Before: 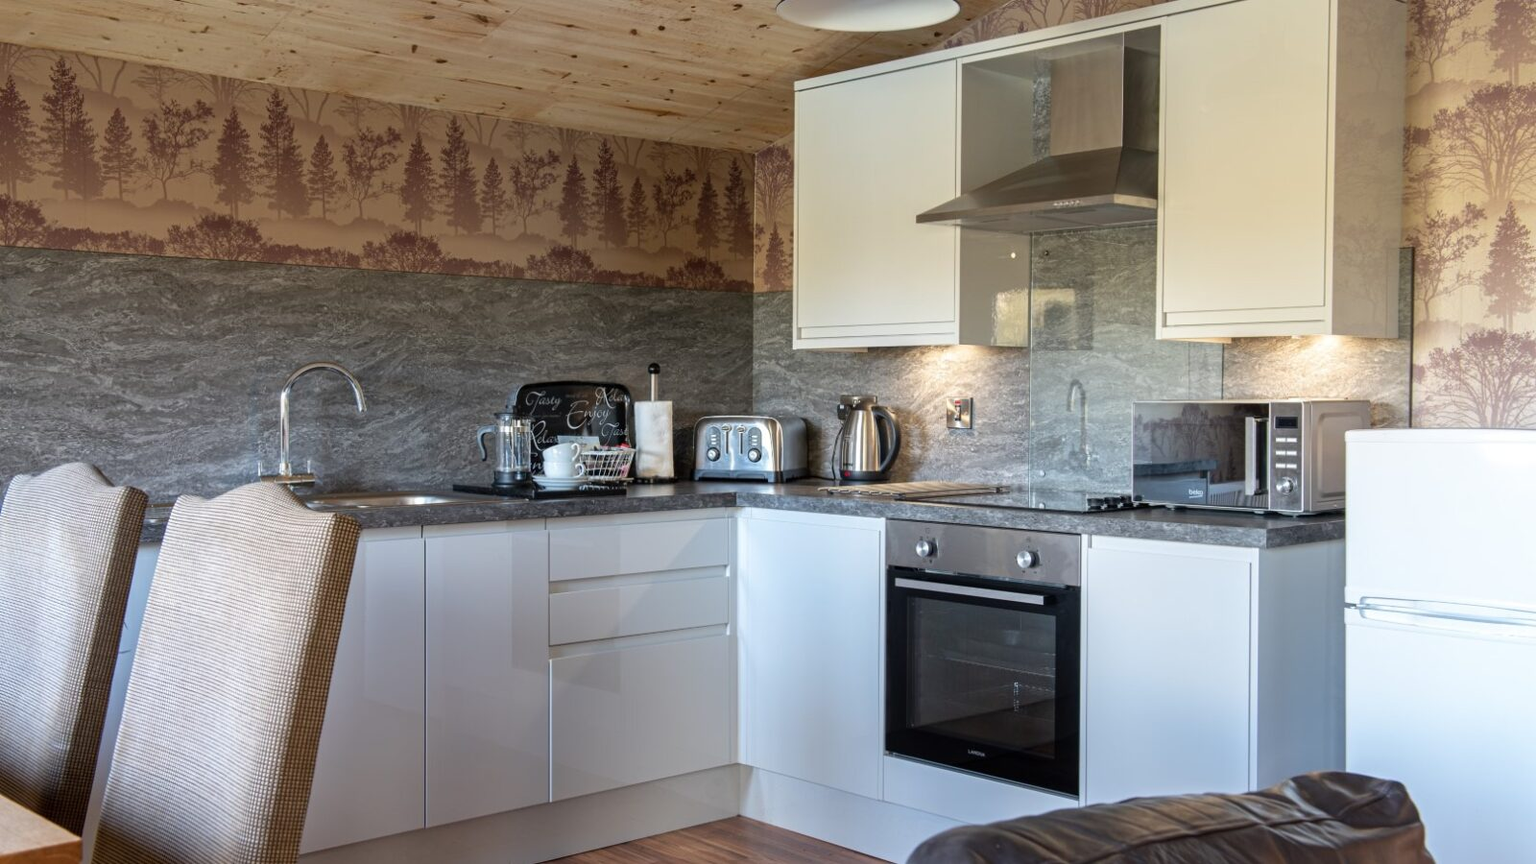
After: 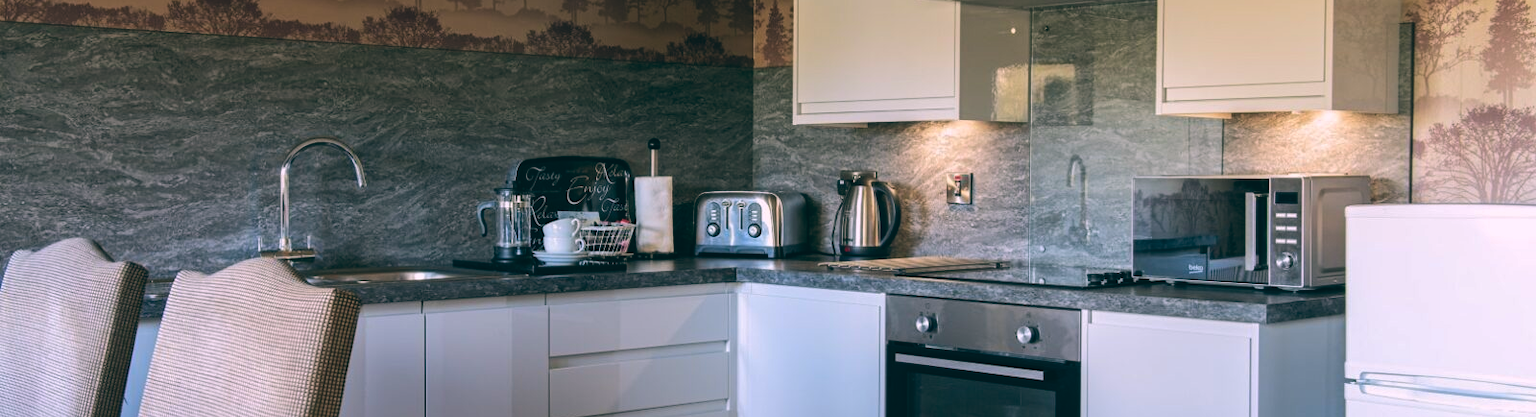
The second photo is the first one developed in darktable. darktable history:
base curve: curves: ch0 [(0, 0) (0.262, 0.32) (0.722, 0.705) (1, 1)]
color balance: lift [1.016, 0.983, 1, 1.017], gamma [0.78, 1.018, 1.043, 0.957], gain [0.786, 1.063, 0.937, 1.017], input saturation 118.26%, contrast 13.43%, contrast fulcrum 21.62%, output saturation 82.76%
crop and rotate: top 26.056%, bottom 25.543%
exposure: compensate highlight preservation false
